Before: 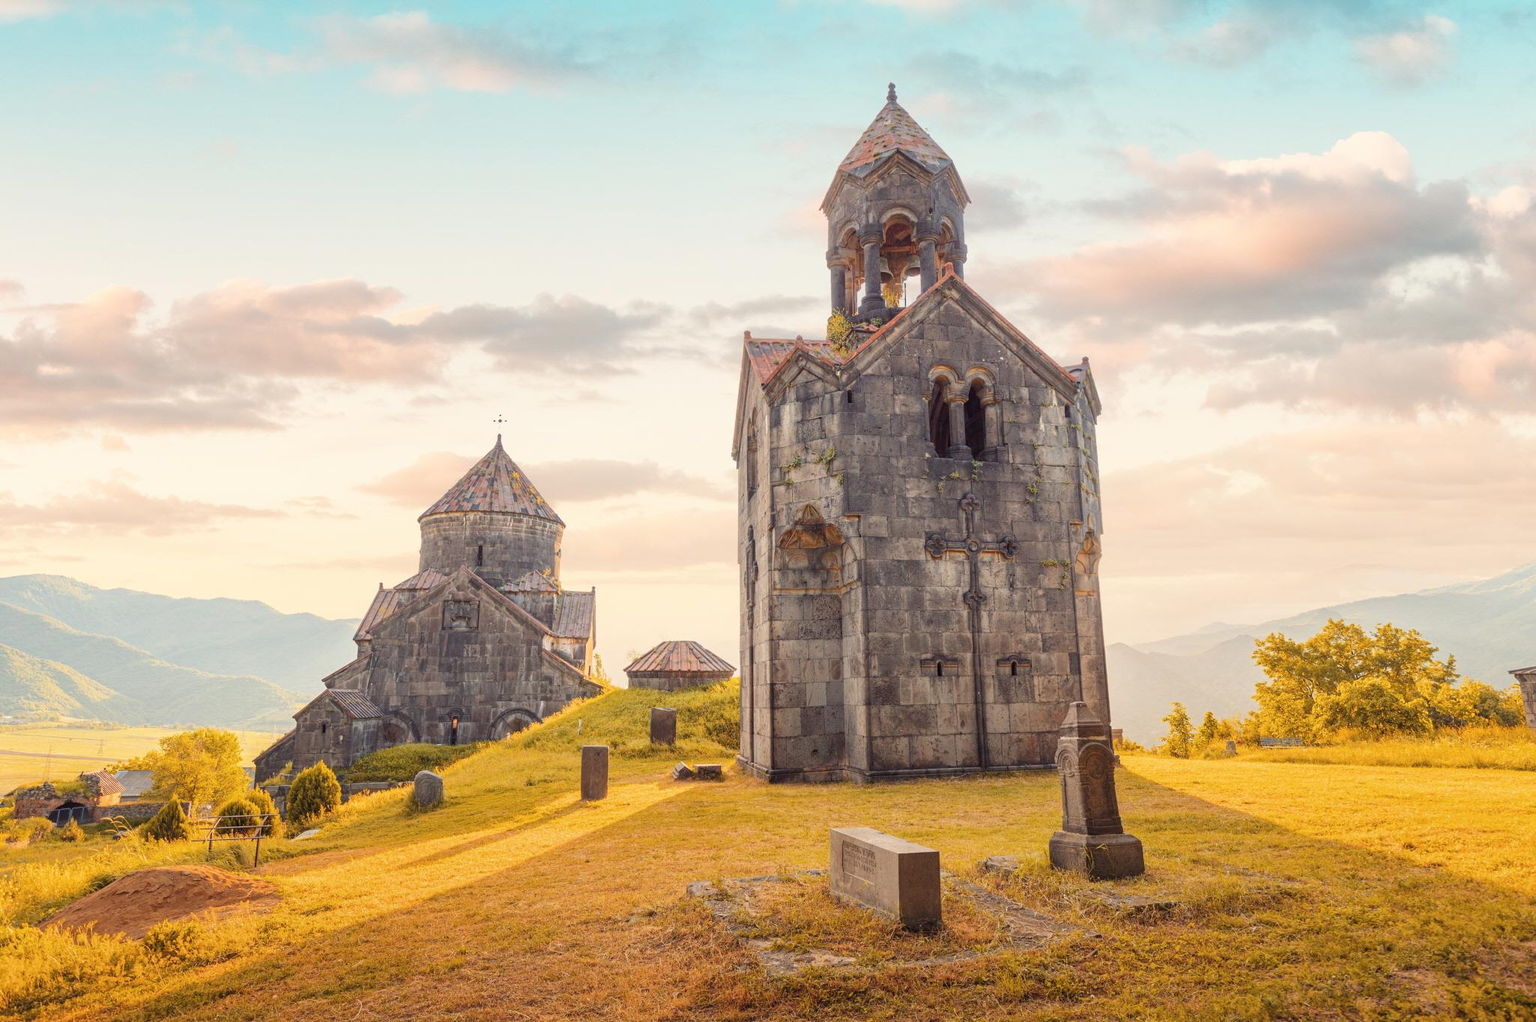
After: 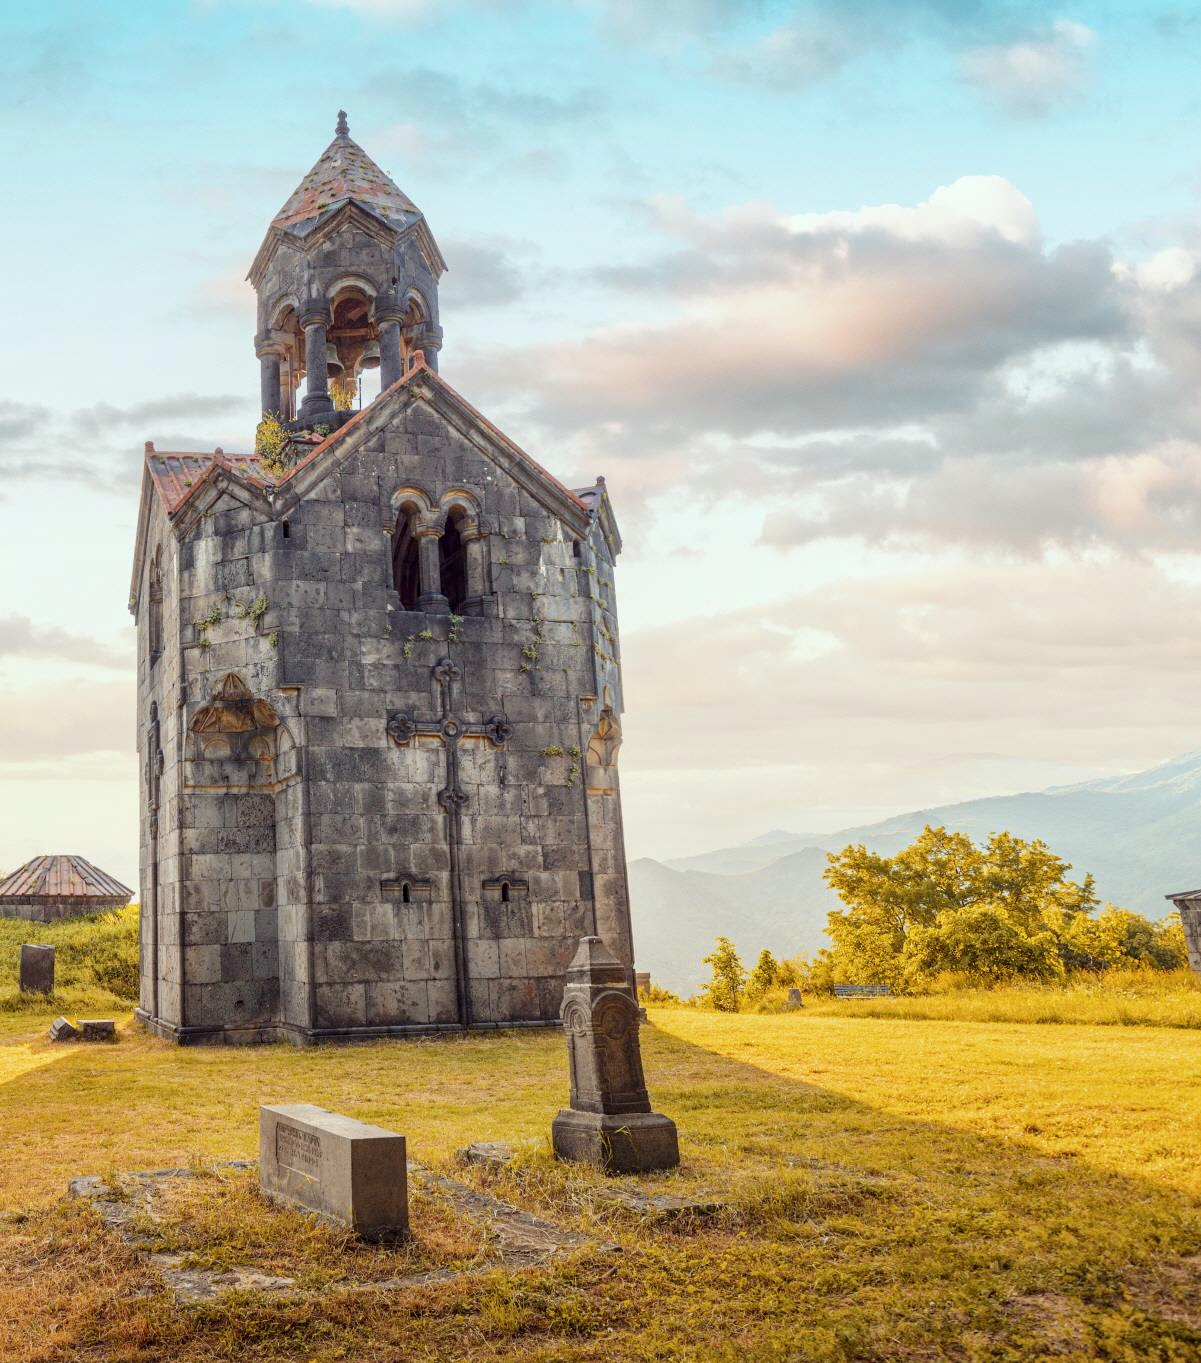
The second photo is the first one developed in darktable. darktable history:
contrast brightness saturation: contrast 0.08, saturation 0.02
white balance: red 0.925, blue 1.046
local contrast: on, module defaults
crop: left 41.402%
